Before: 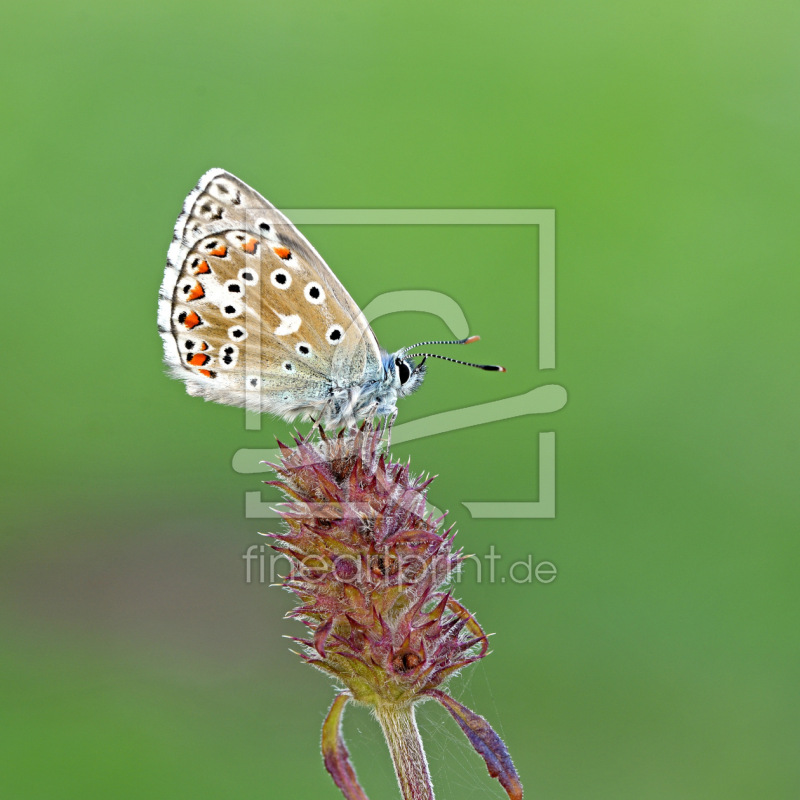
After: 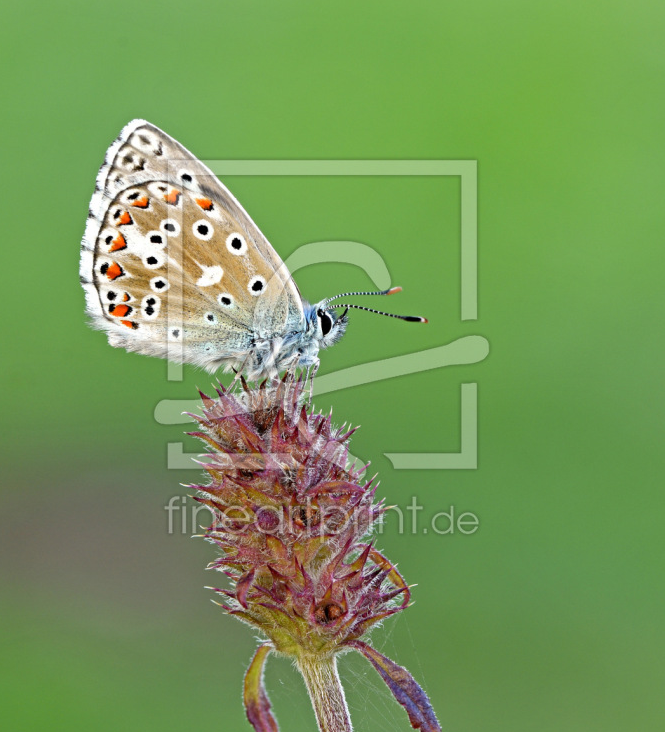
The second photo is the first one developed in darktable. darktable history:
crop: left 9.83%, top 6.204%, right 7.018%, bottom 2.274%
